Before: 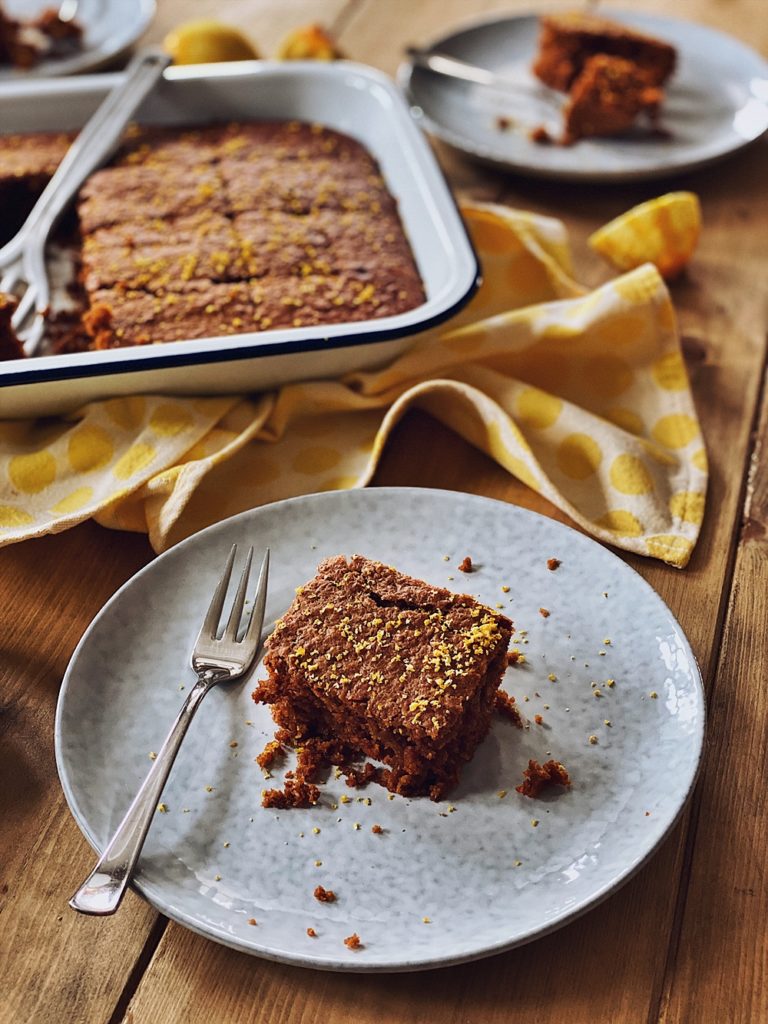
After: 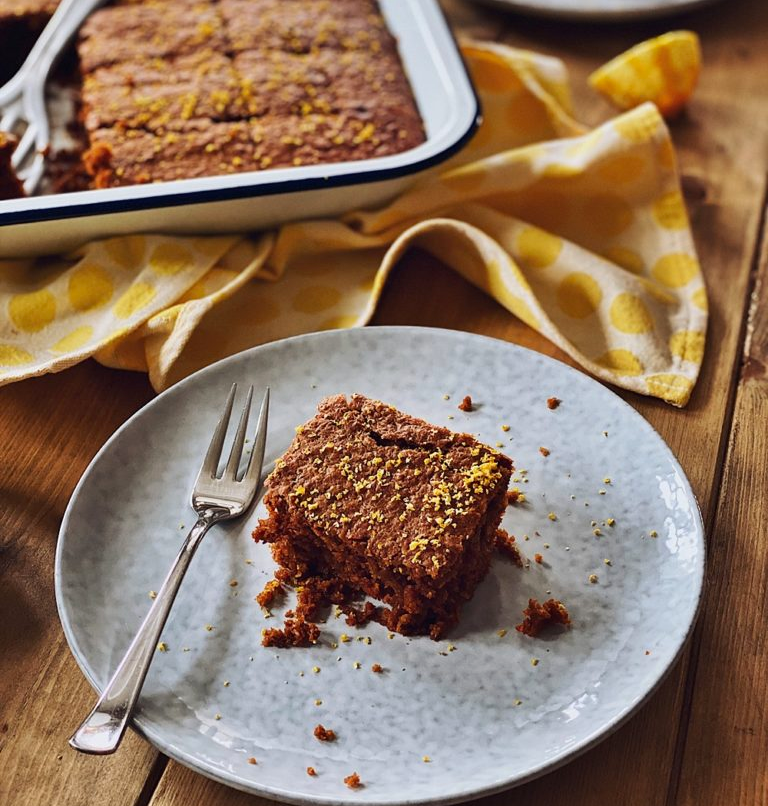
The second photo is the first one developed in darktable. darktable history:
contrast brightness saturation: contrast 0.04, saturation 0.07
crop and rotate: top 15.774%, bottom 5.506%
